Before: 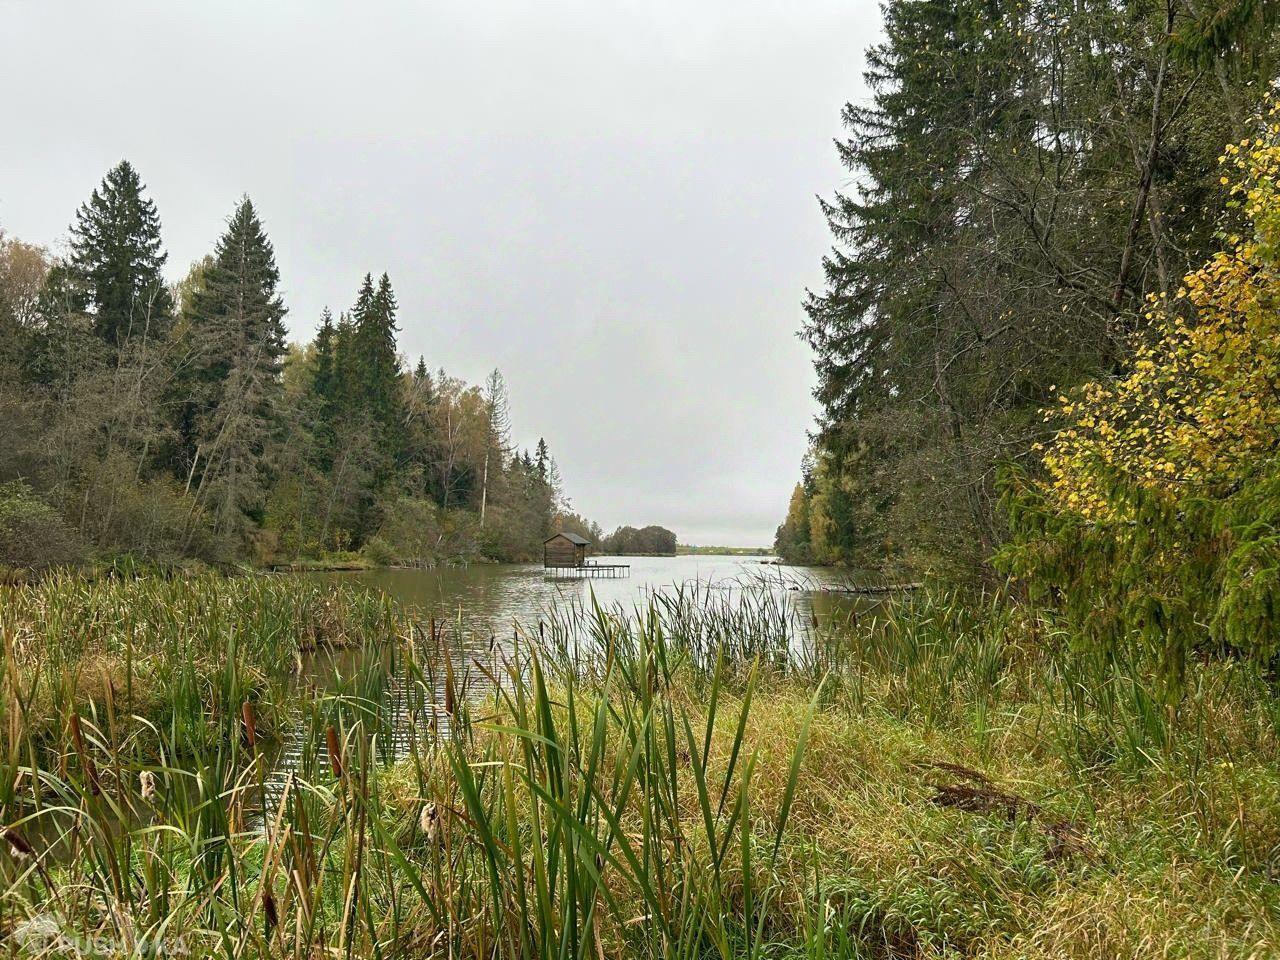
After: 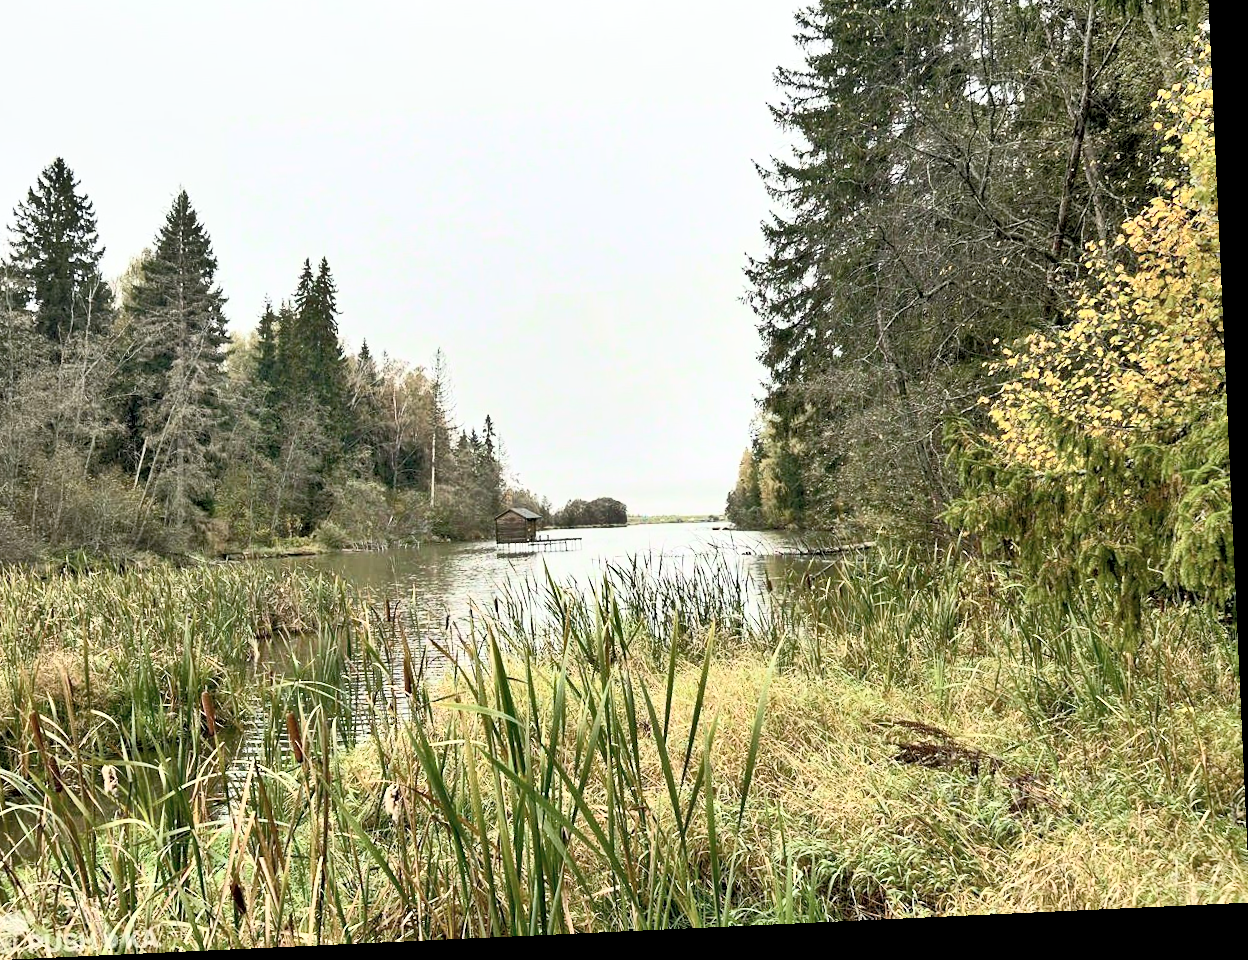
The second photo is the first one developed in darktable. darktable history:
exposure: black level correction 0.009, exposure 0.117 EV, compensate exposure bias true, compensate highlight preservation false
contrast brightness saturation: contrast 0.448, brightness 0.553, saturation -0.206
crop and rotate: angle 2.64°, left 5.624%, top 5.673%
shadows and highlights: low approximation 0.01, soften with gaussian
